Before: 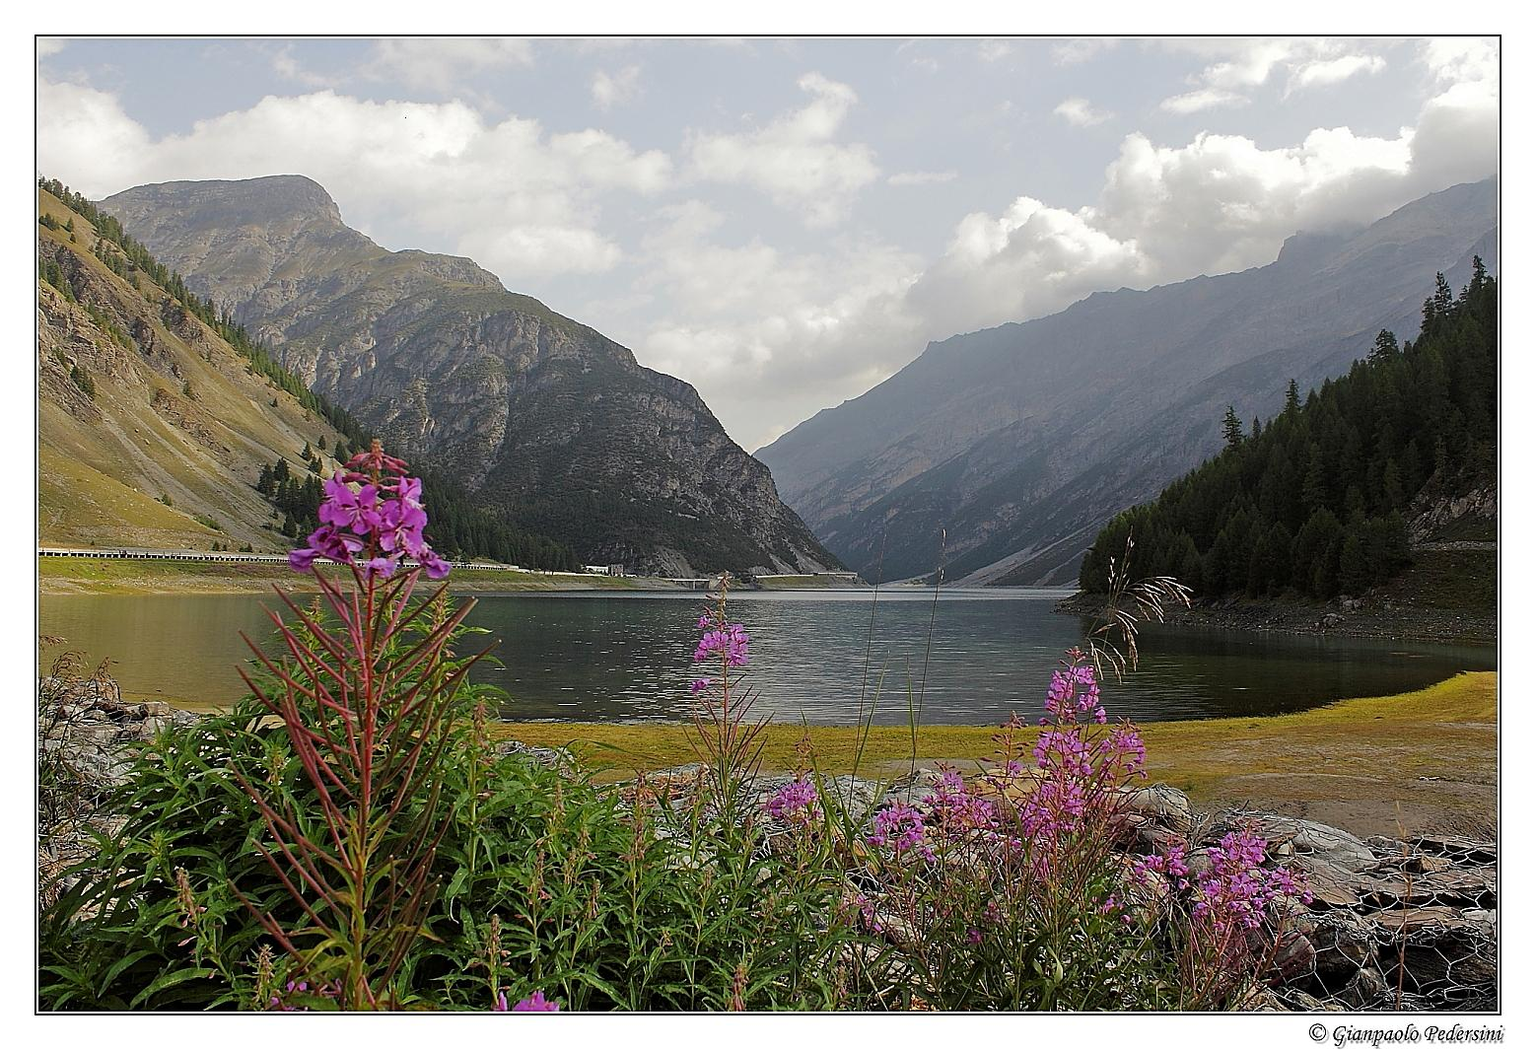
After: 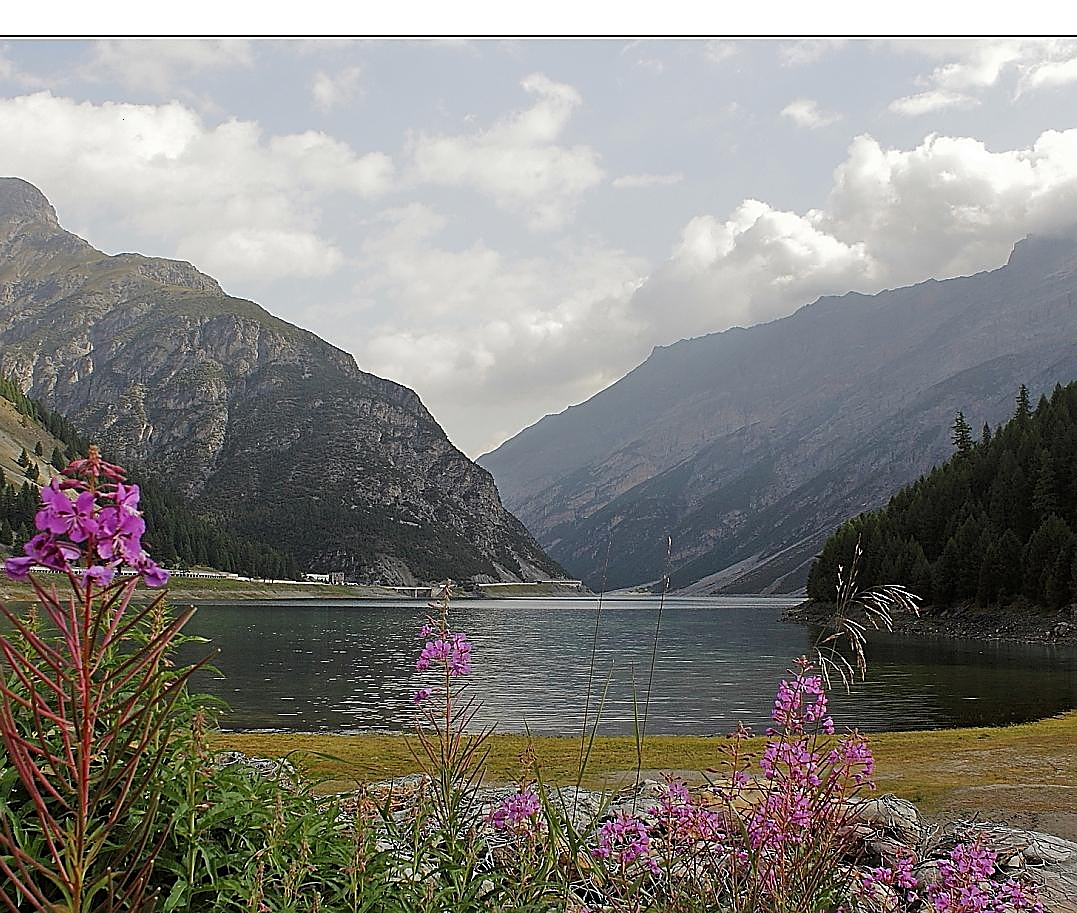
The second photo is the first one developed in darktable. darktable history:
crop: left 18.548%, right 12.285%, bottom 14.264%
color zones: curves: ch0 [(0, 0.5) (0.143, 0.5) (0.286, 0.456) (0.429, 0.5) (0.571, 0.5) (0.714, 0.5) (0.857, 0.5) (1, 0.5)]; ch1 [(0, 0.5) (0.143, 0.5) (0.286, 0.422) (0.429, 0.5) (0.571, 0.5) (0.714, 0.5) (0.857, 0.5) (1, 0.5)]
sharpen: on, module defaults
